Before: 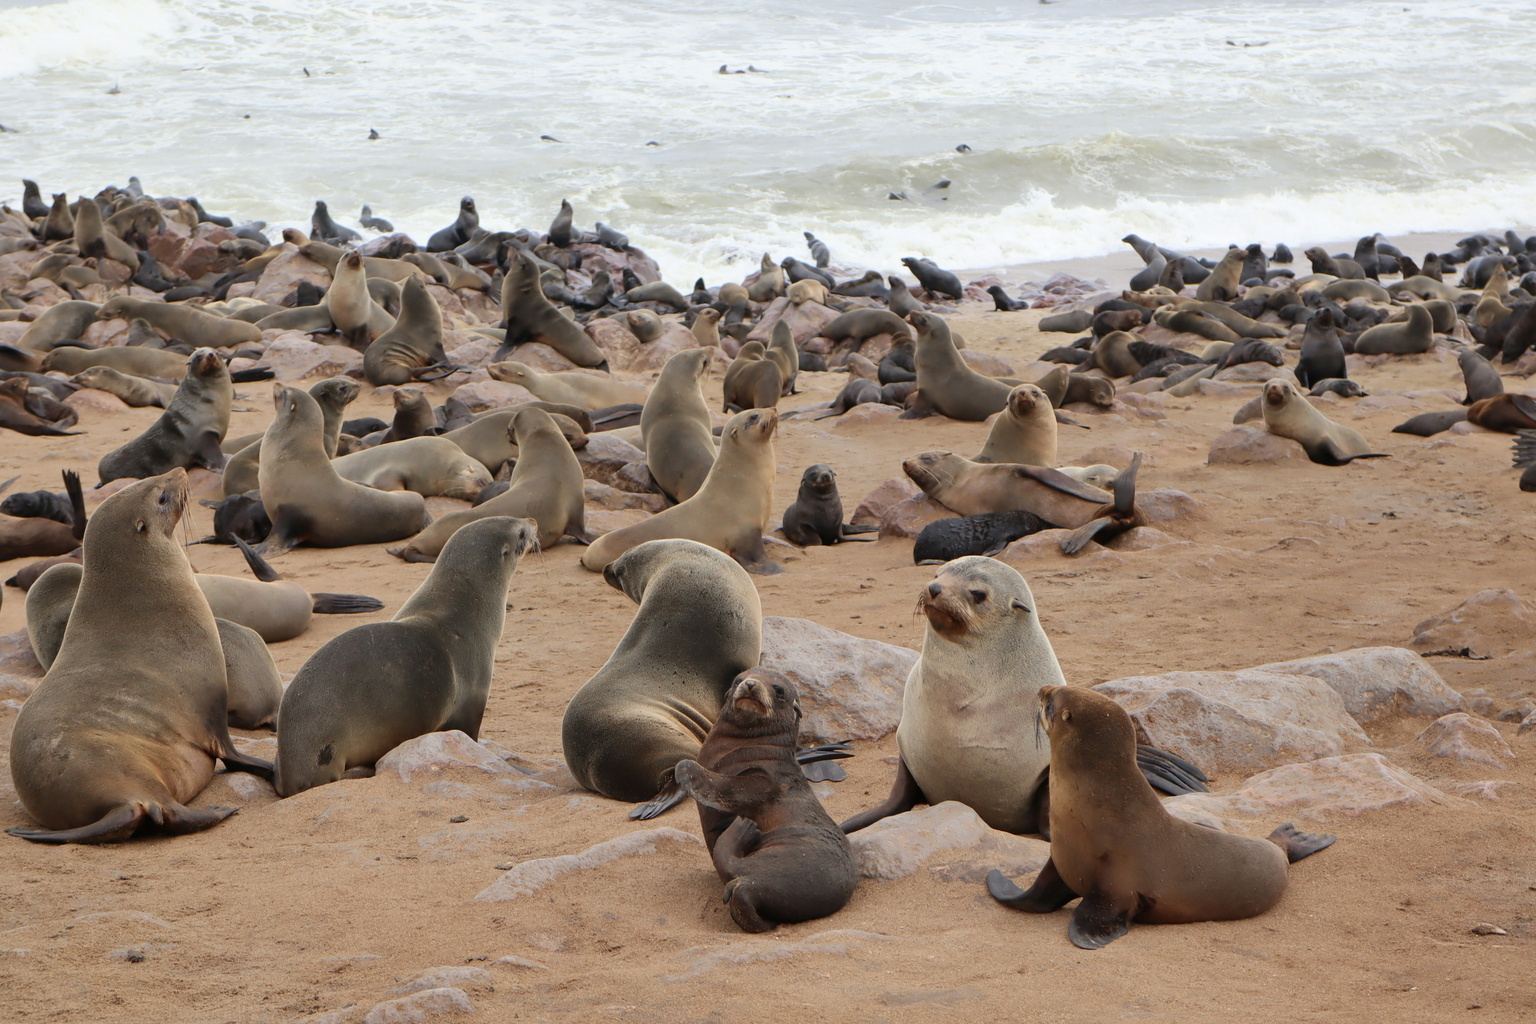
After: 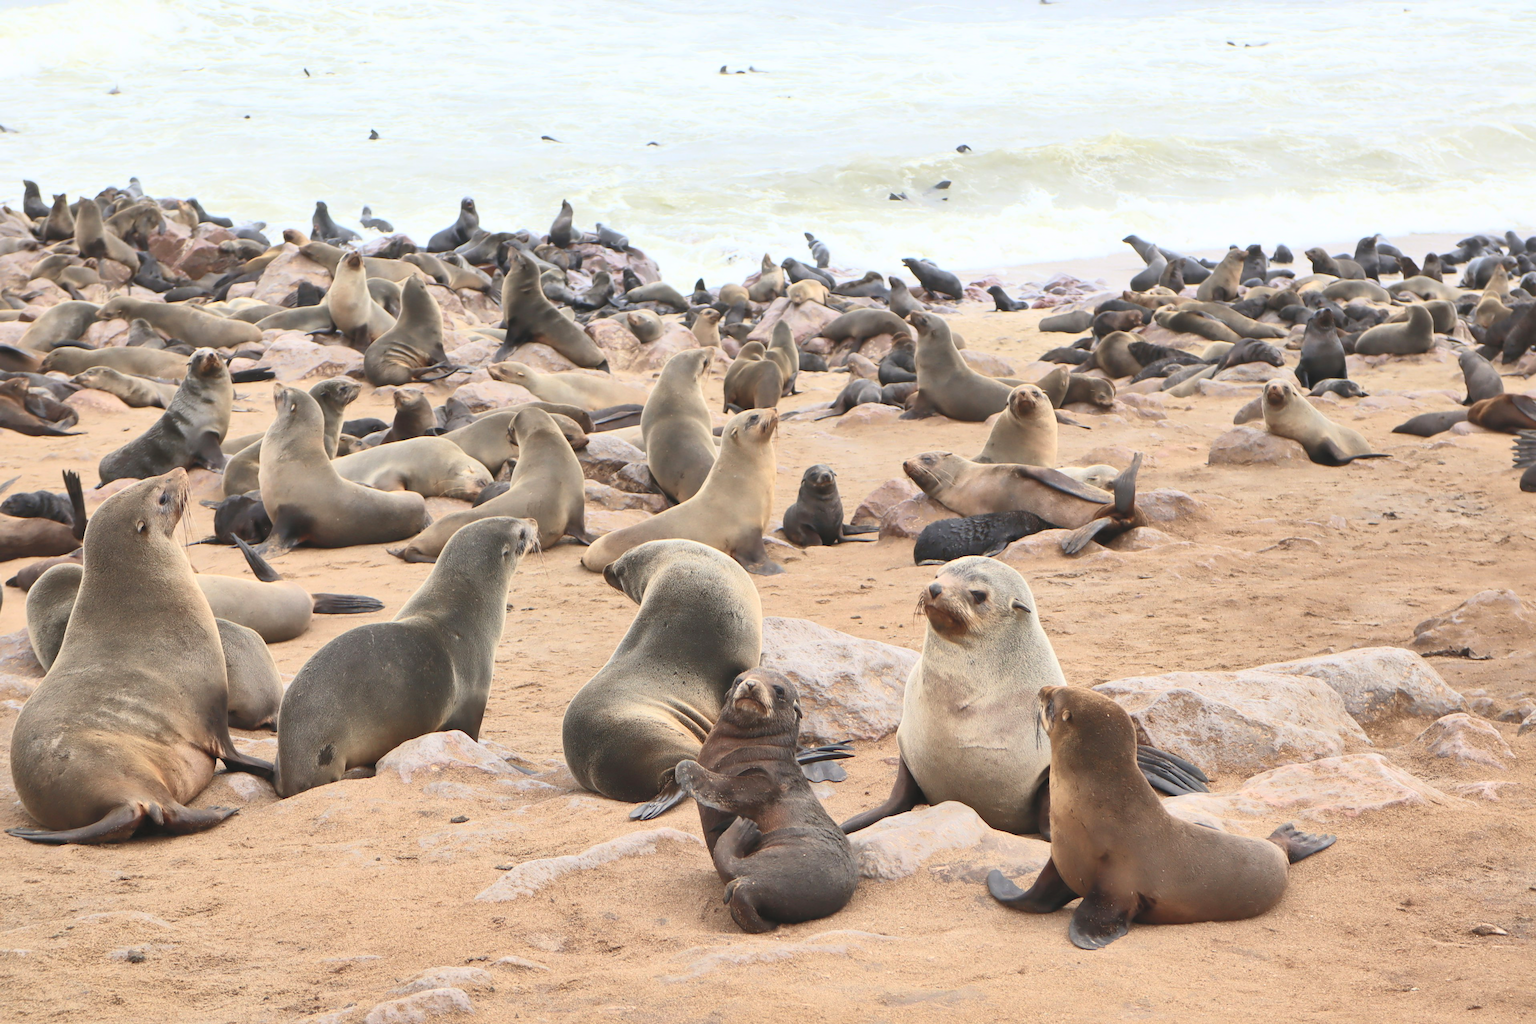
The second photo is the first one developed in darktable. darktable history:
shadows and highlights: on, module defaults
contrast brightness saturation: contrast 0.391, brightness 0.525
